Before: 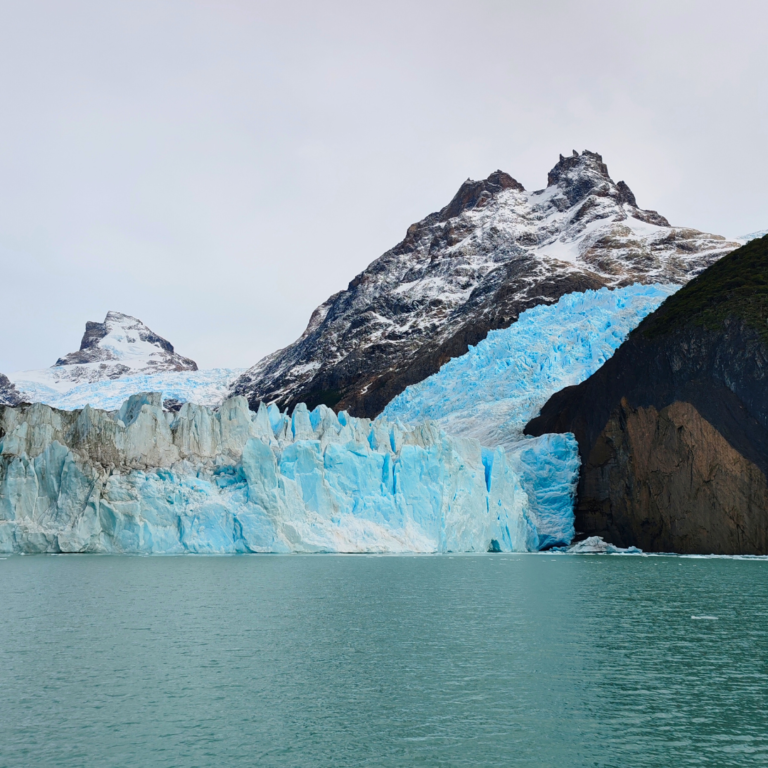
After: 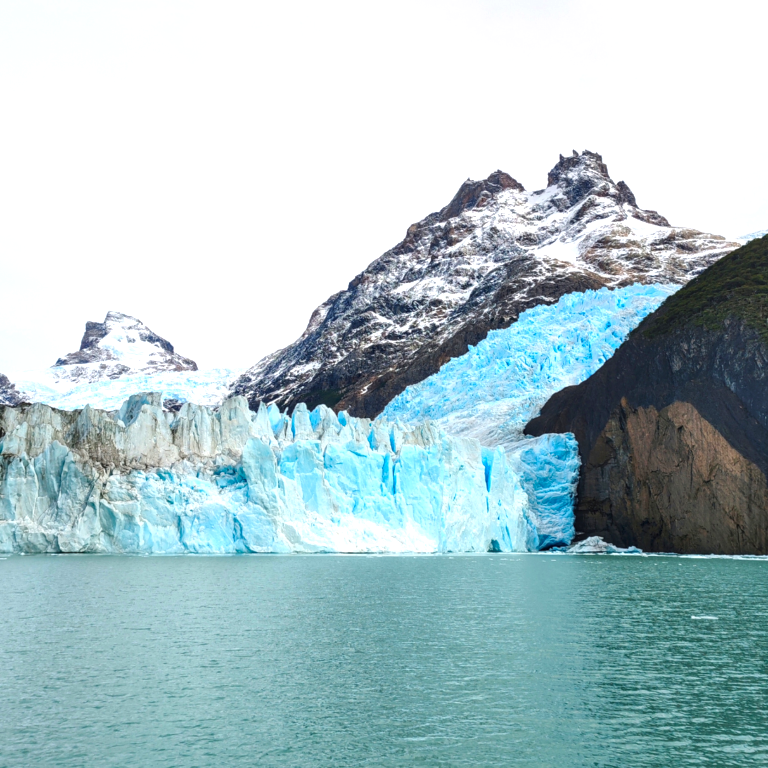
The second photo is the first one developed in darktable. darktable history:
local contrast: on, module defaults
exposure: black level correction 0, exposure 0.703 EV, compensate highlight preservation false
